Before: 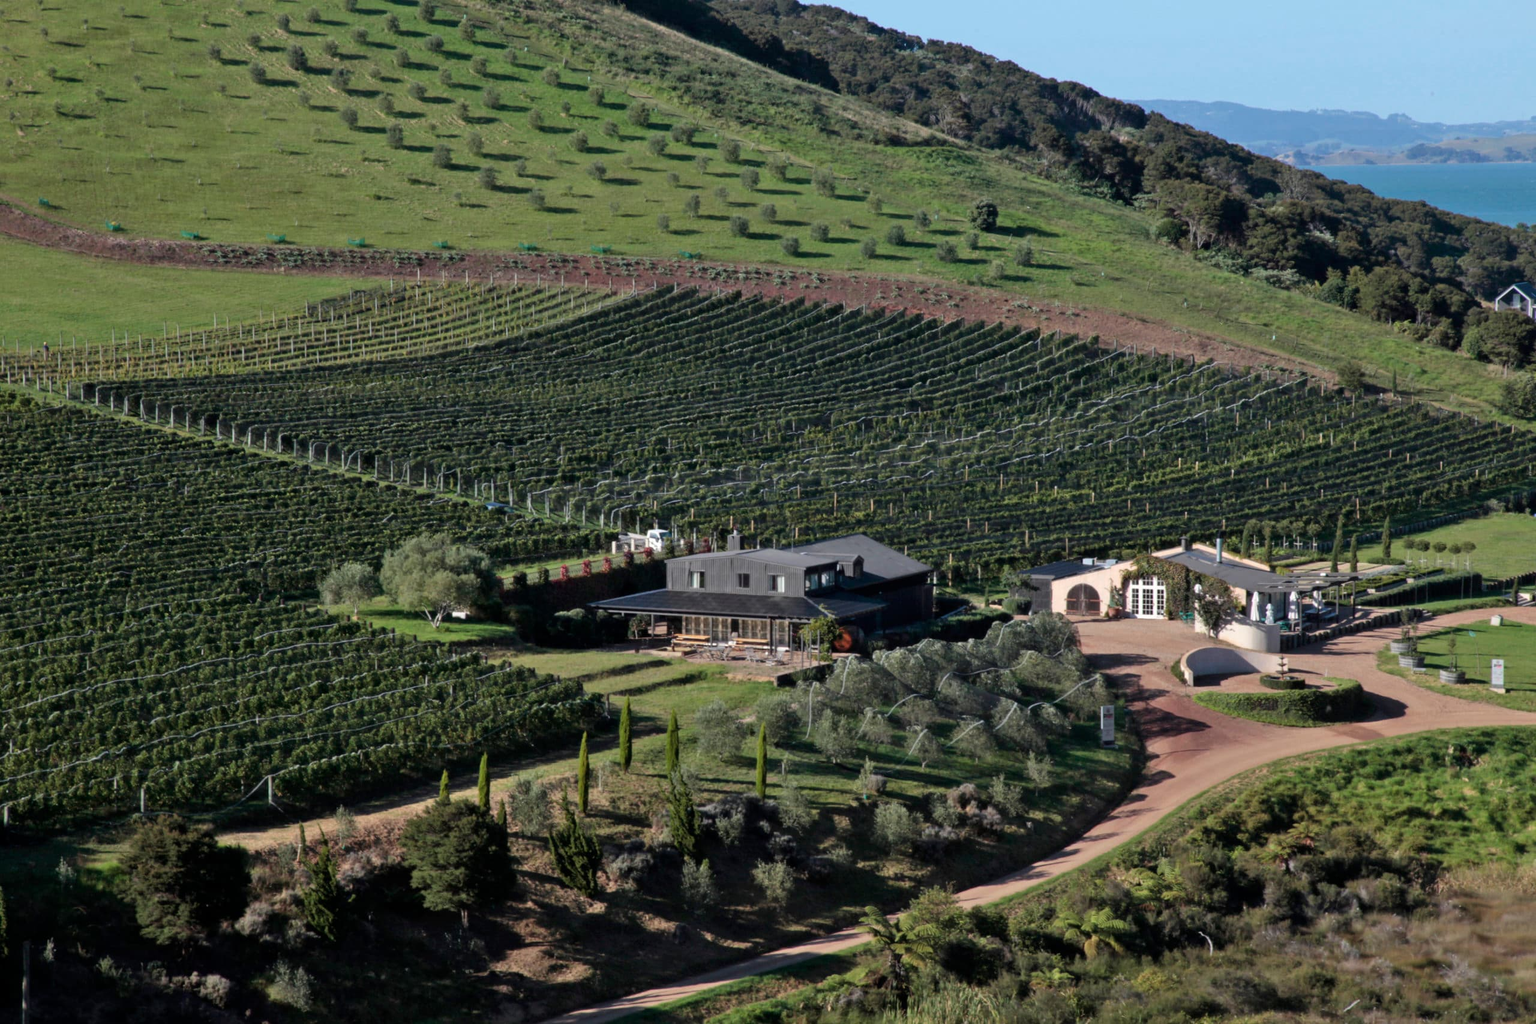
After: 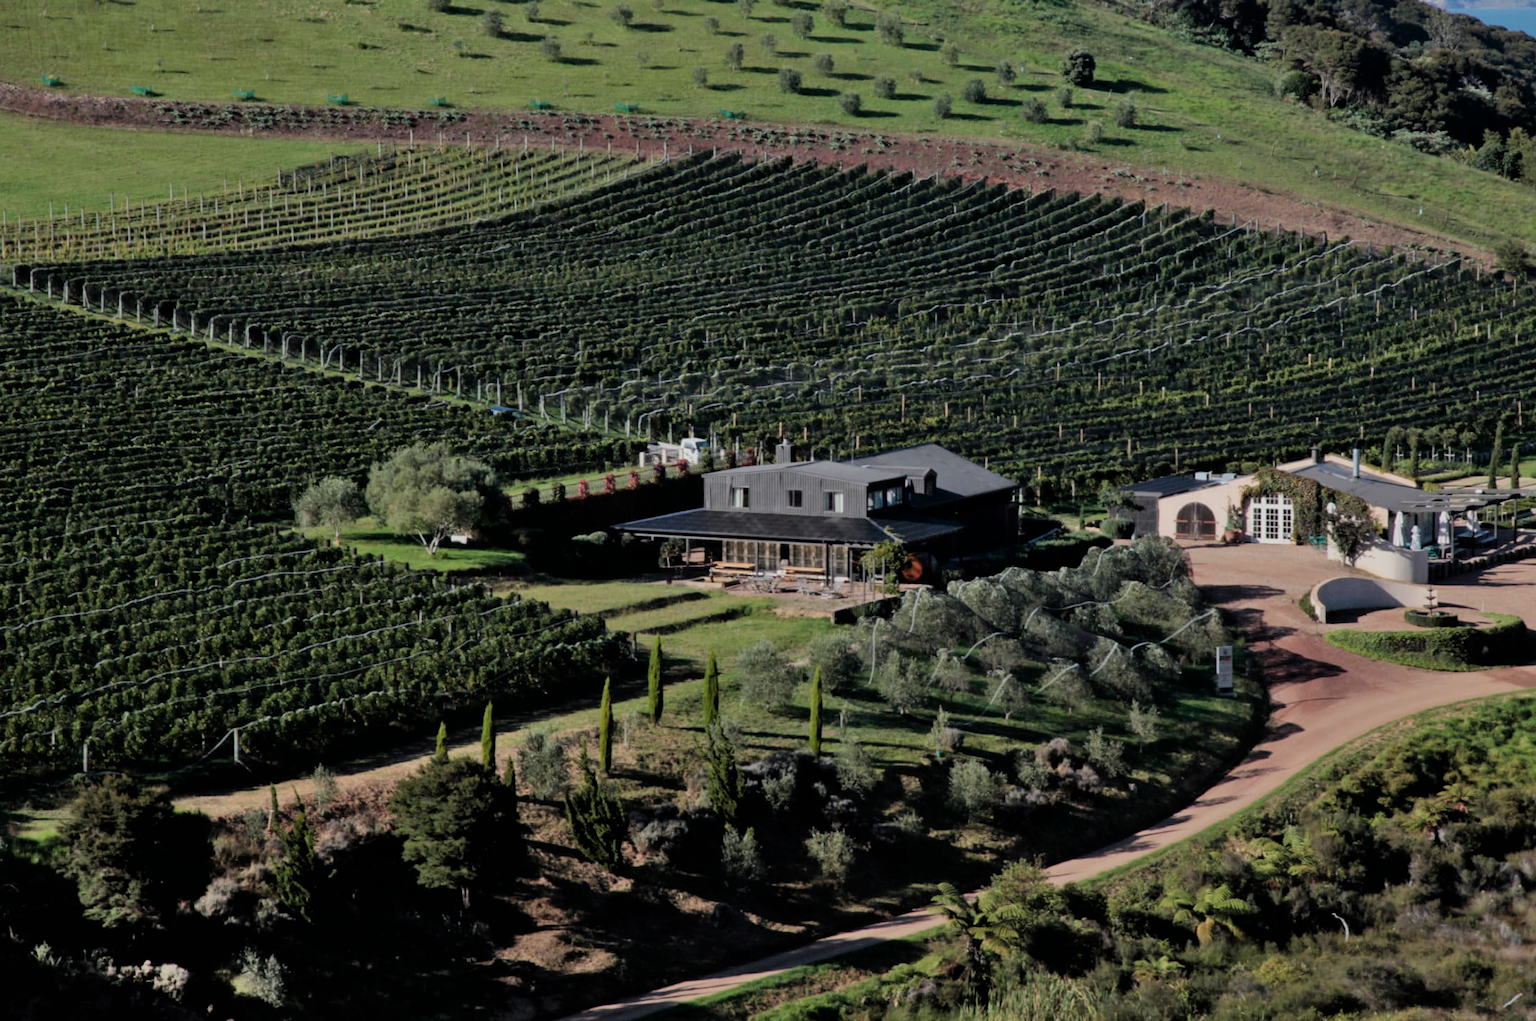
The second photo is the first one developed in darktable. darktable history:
crop and rotate: left 4.605%, top 15.511%, right 10.655%
shadows and highlights: radius 333.91, shadows 63.73, highlights 4.29, compress 87.98%, soften with gaussian
filmic rgb: black relative exposure -7.65 EV, white relative exposure 4.56 EV, hardness 3.61, contrast 1.056
